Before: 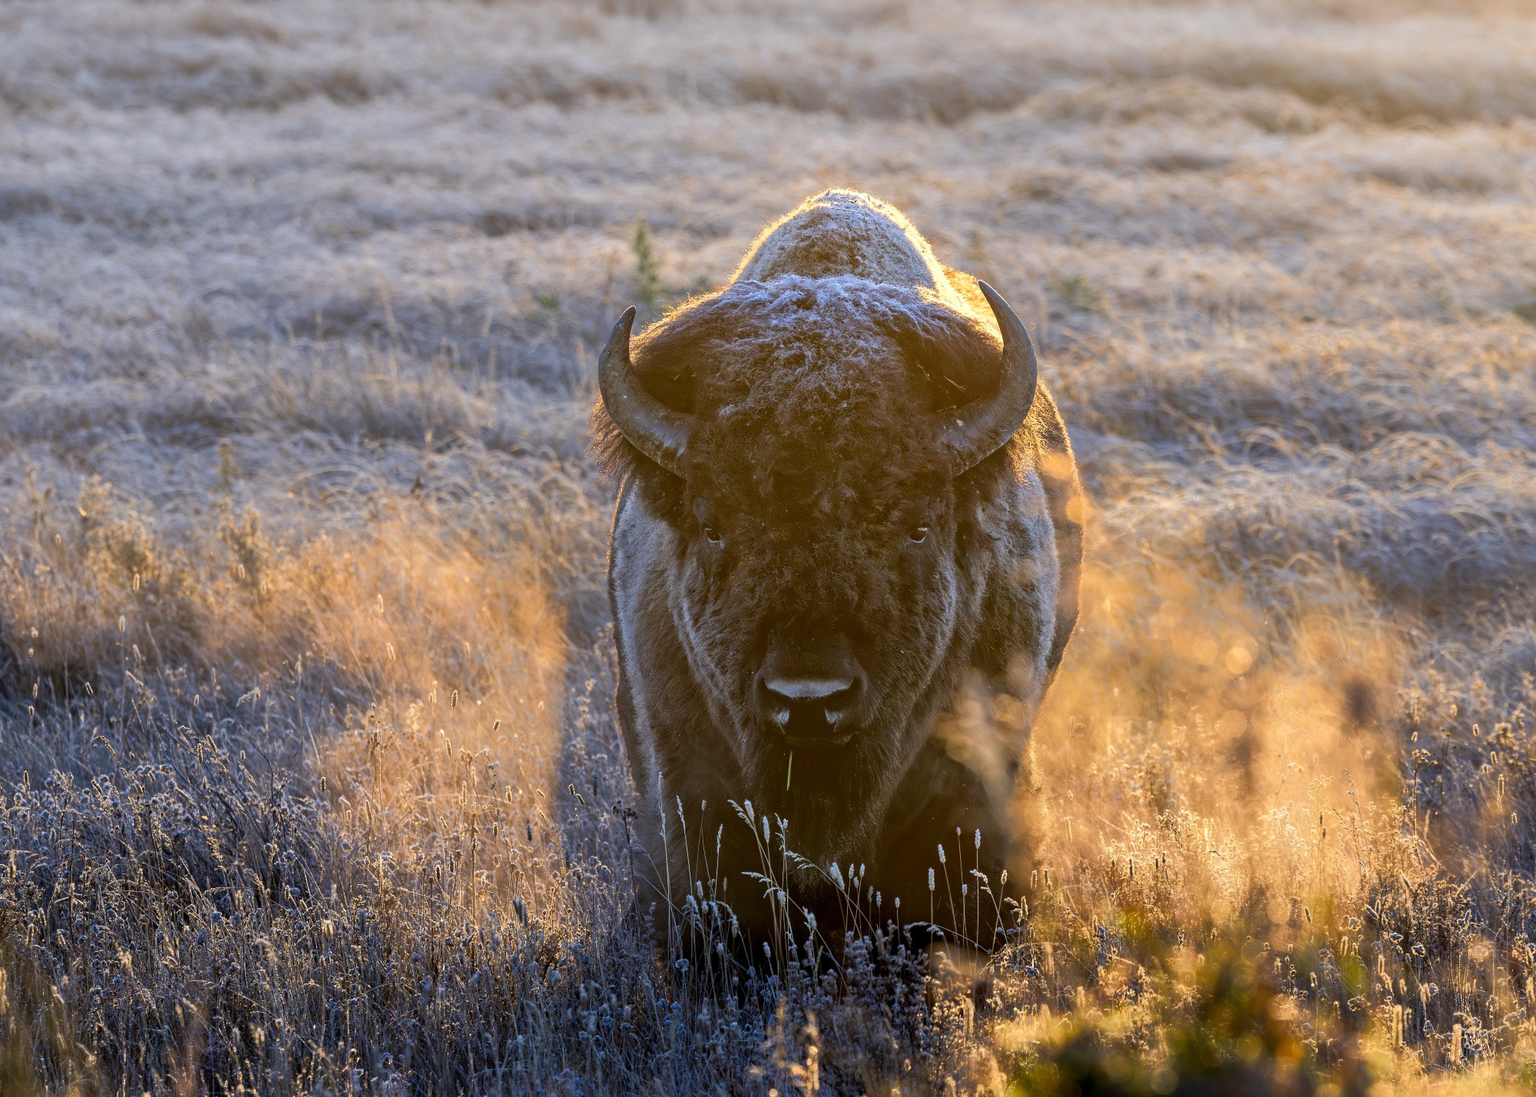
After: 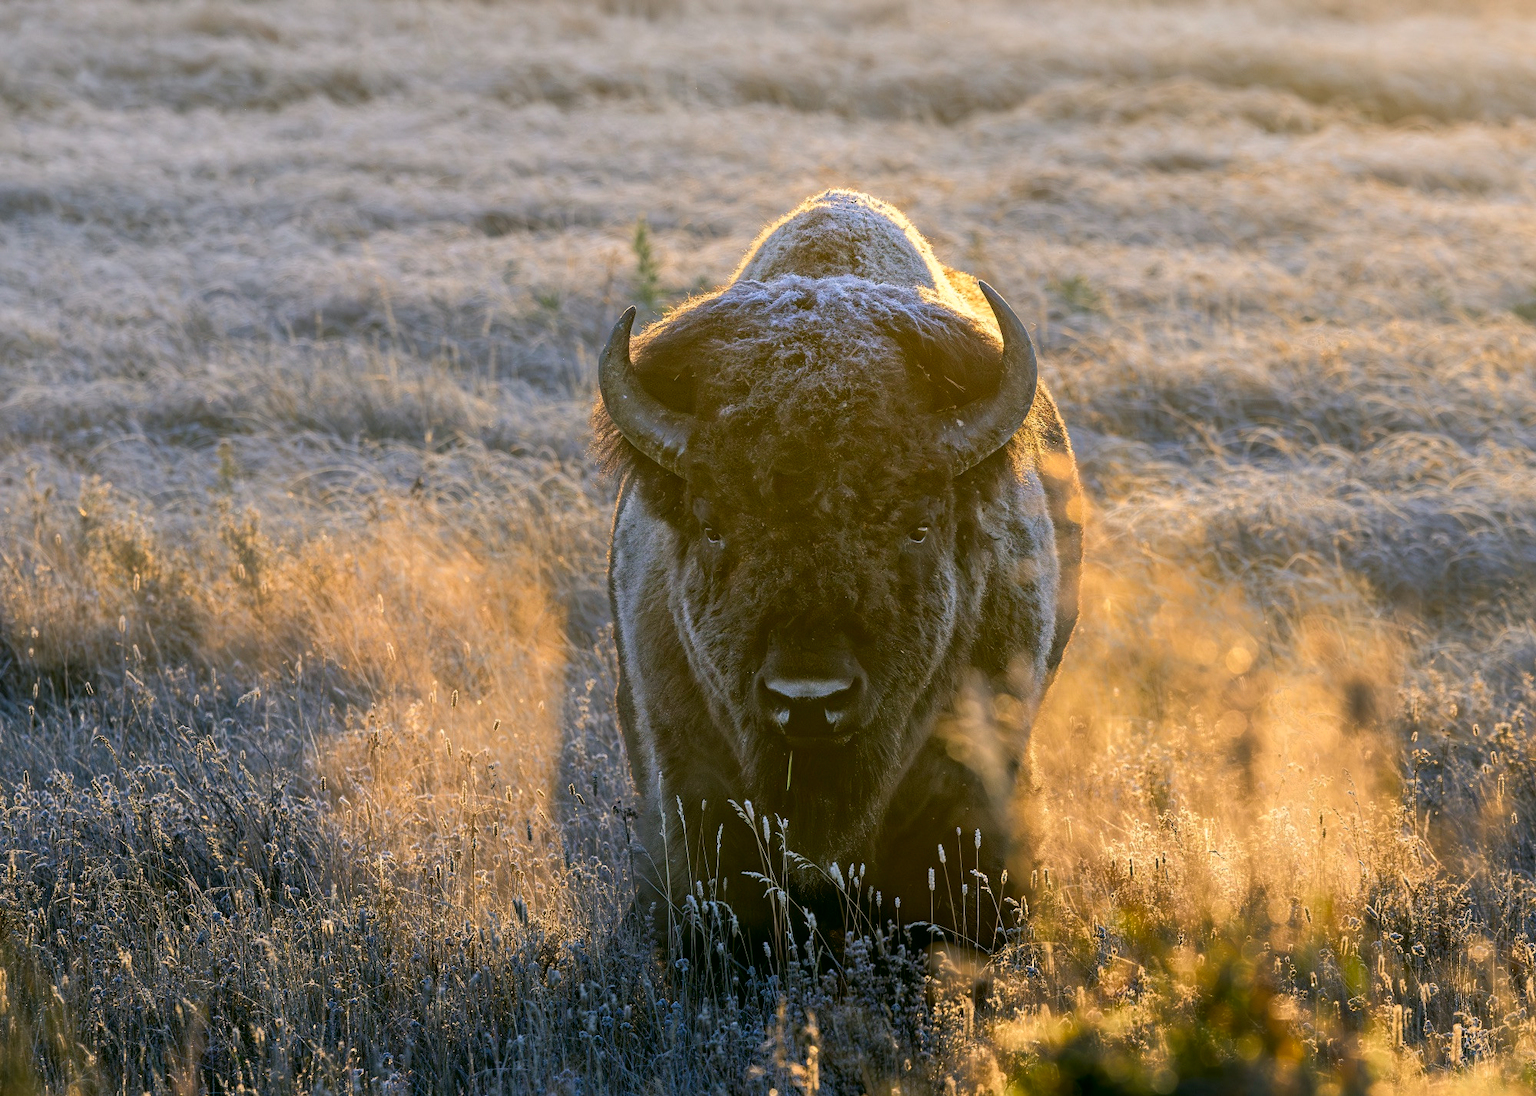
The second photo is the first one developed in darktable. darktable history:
color correction: highlights a* 4.26, highlights b* 4.92, shadows a* -8.05, shadows b* 4.87
